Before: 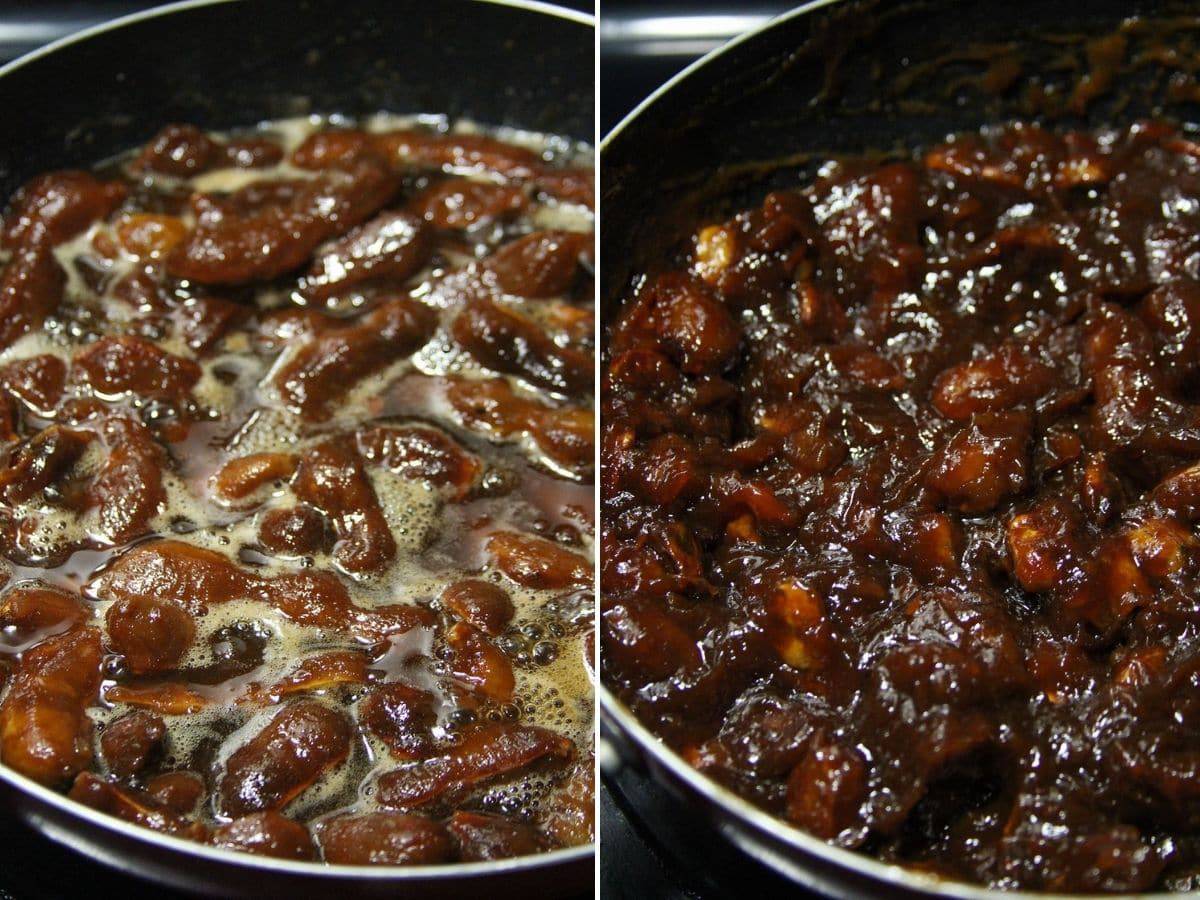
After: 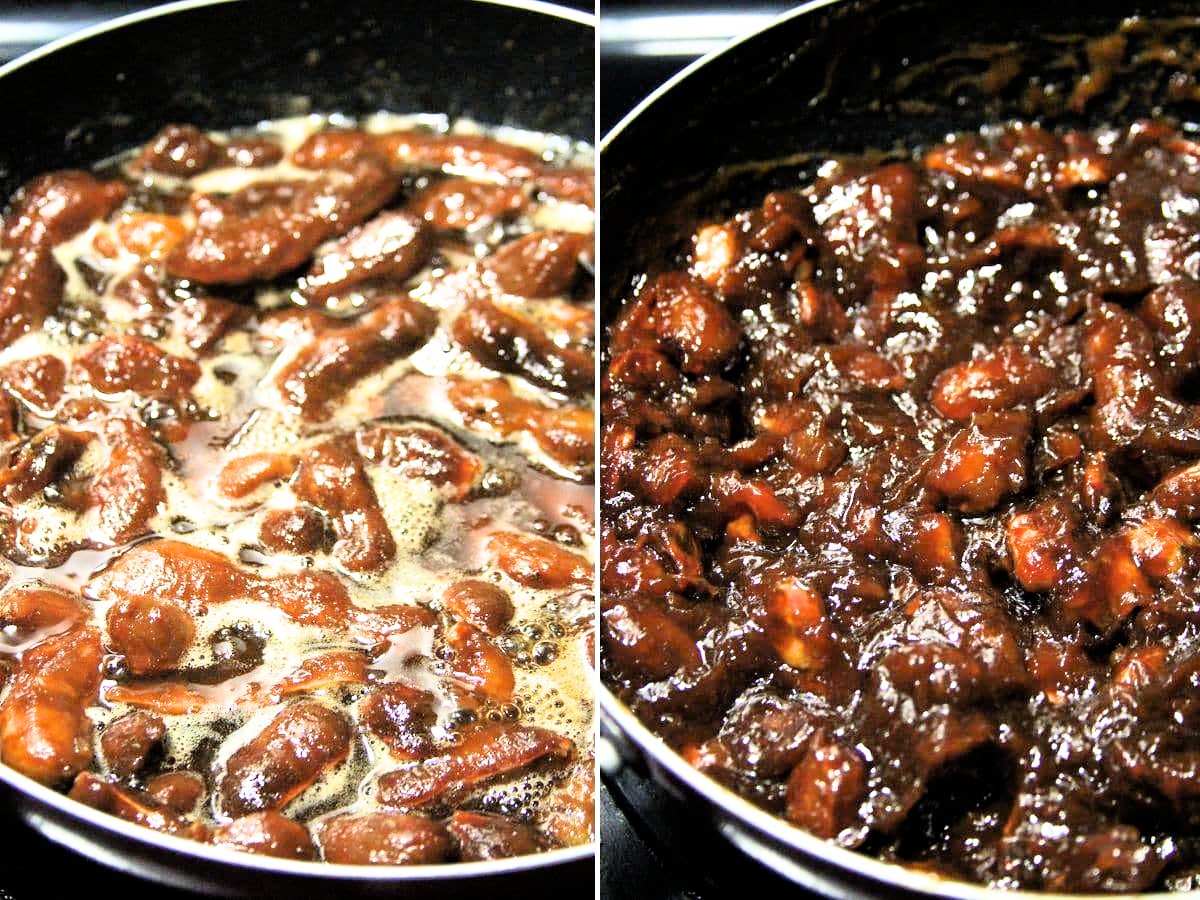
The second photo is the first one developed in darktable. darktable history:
filmic rgb: black relative exposure -5.04 EV, white relative exposure 3.97 EV, threshold 3.04 EV, hardness 2.9, contrast 1.296, color science v6 (2022), enable highlight reconstruction true
shadows and highlights: shadows -0.709, highlights 41.51
exposure: black level correction 0, exposure 1.936 EV, compensate exposure bias true, compensate highlight preservation false
